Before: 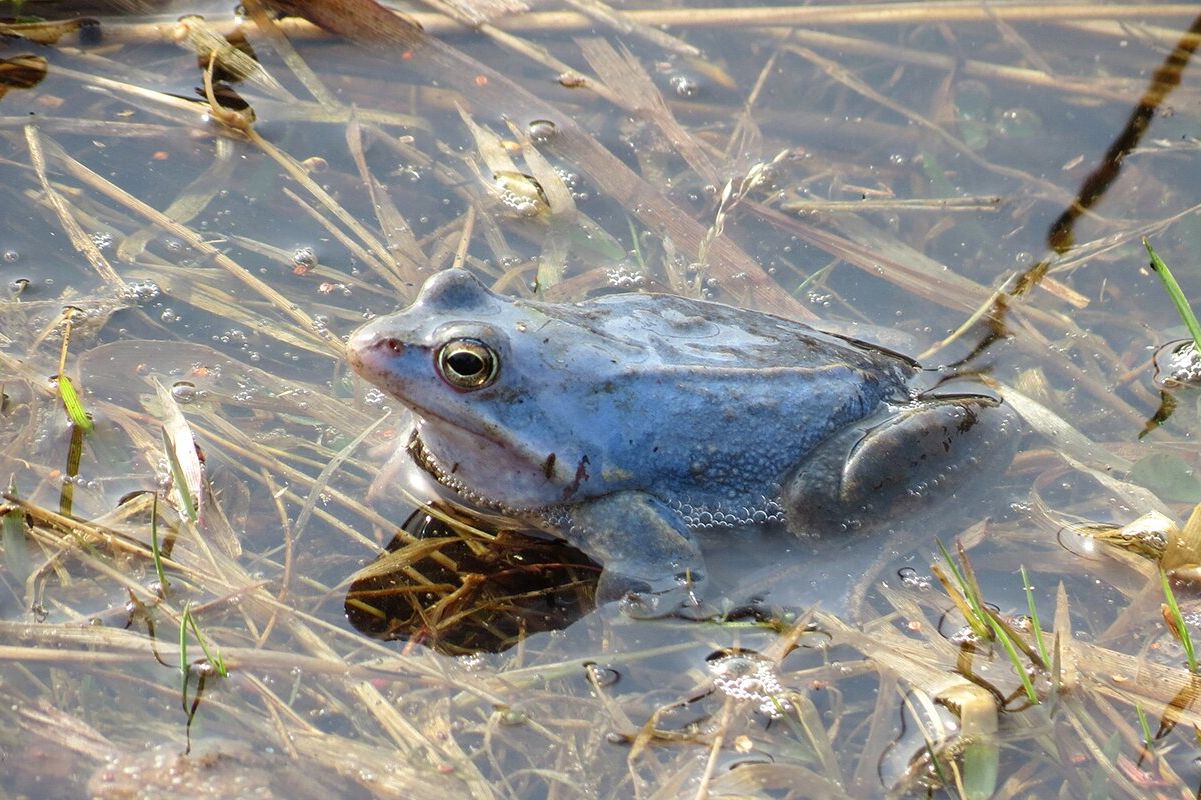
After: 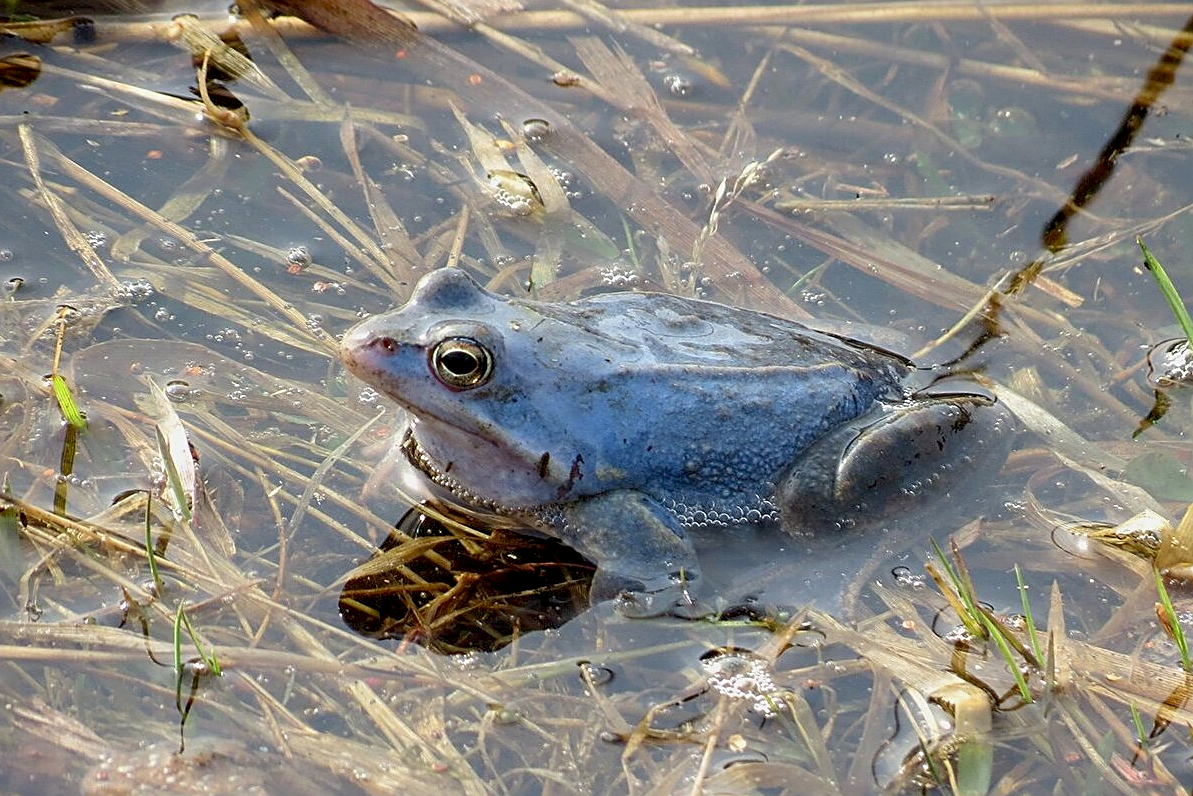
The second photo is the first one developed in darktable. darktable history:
exposure: black level correction 0.009, exposure -0.159 EV, compensate highlight preservation false
crop and rotate: left 0.614%, top 0.179%, bottom 0.309%
sharpen: on, module defaults
